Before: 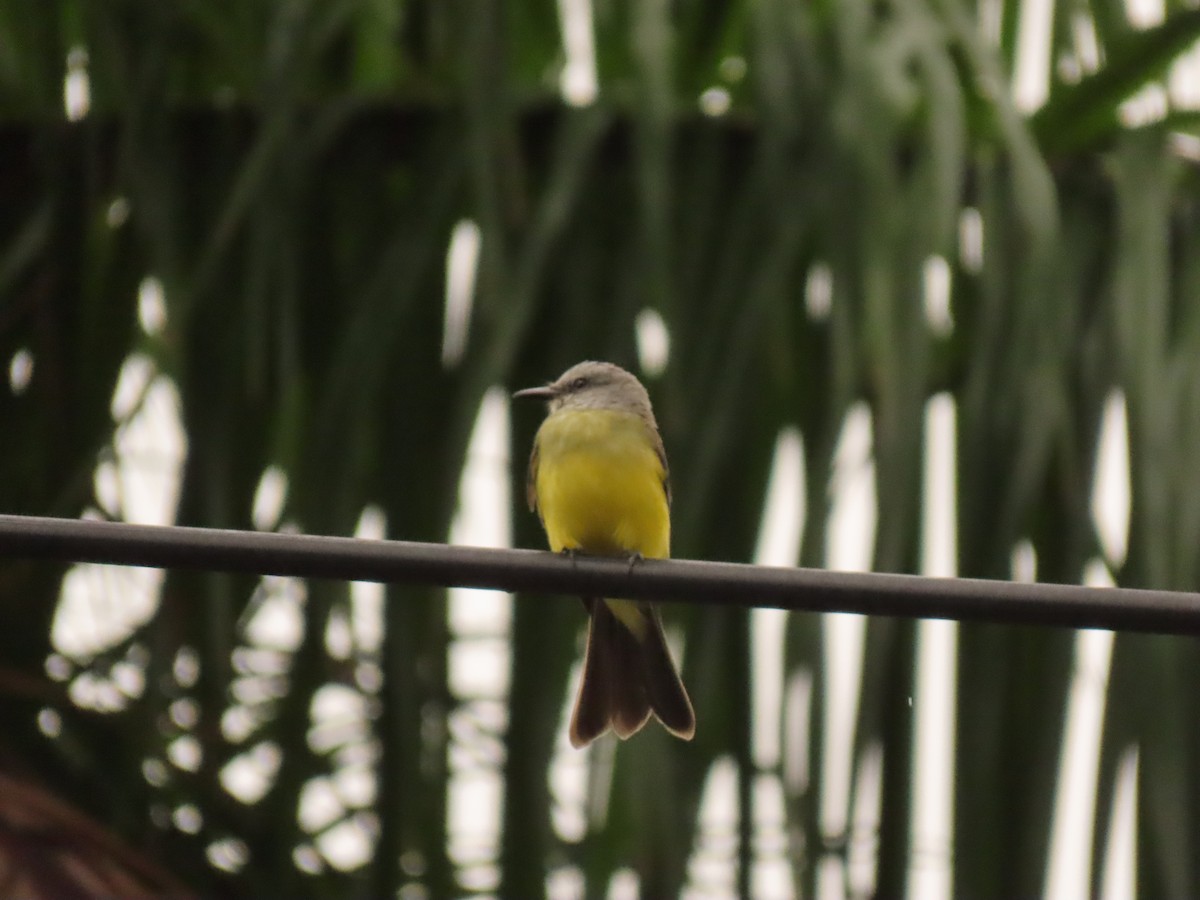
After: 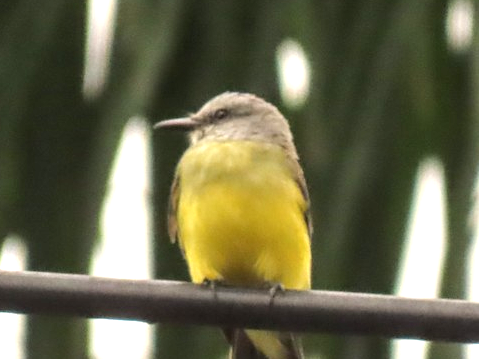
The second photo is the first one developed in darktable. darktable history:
crop: left 30%, top 30%, right 30%, bottom 30%
exposure: black level correction 0, exposure 1 EV, compensate exposure bias true, compensate highlight preservation false
local contrast: detail 130%
